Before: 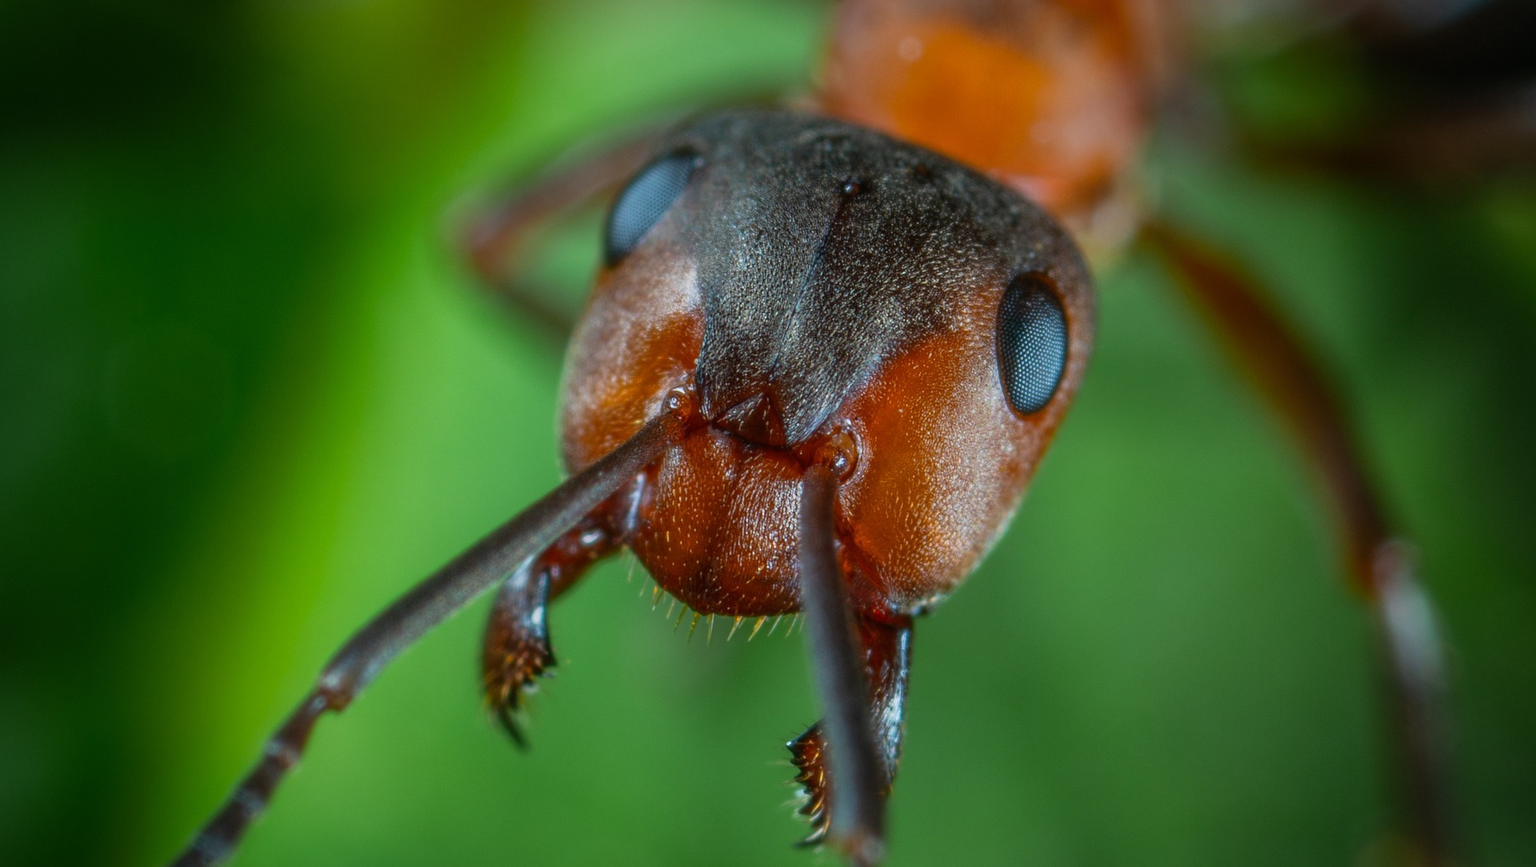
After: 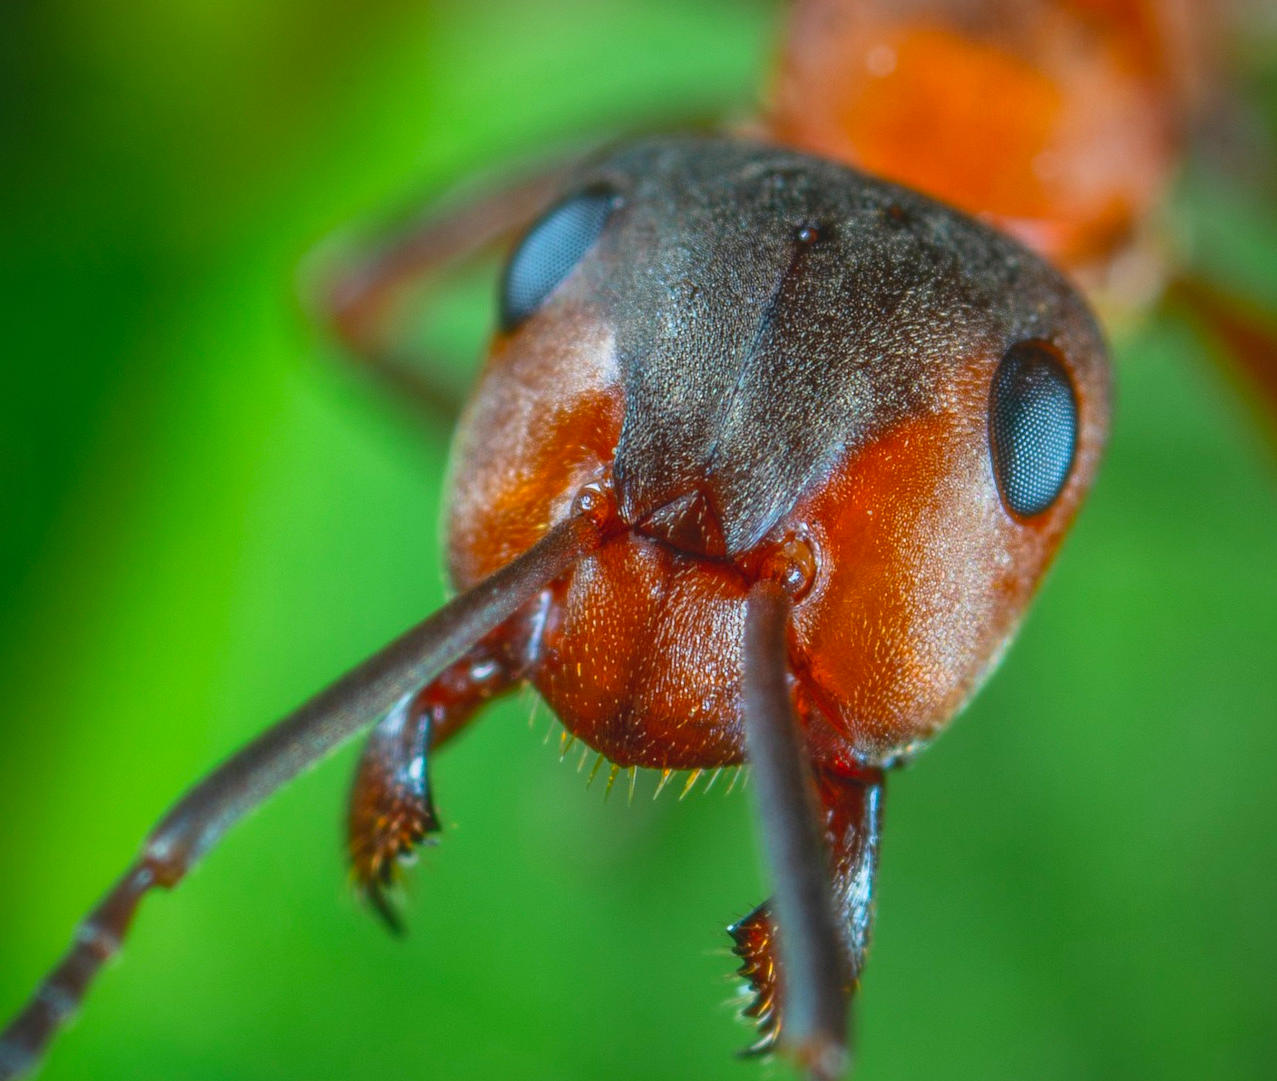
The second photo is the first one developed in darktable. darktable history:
crop and rotate: left 13.342%, right 19.991%
local contrast: mode bilateral grid, contrast 20, coarseness 50, detail 120%, midtone range 0.2
contrast brightness saturation: contrast -0.19, saturation 0.19
exposure: black level correction 0, exposure 0.5 EV, compensate exposure bias true, compensate highlight preservation false
